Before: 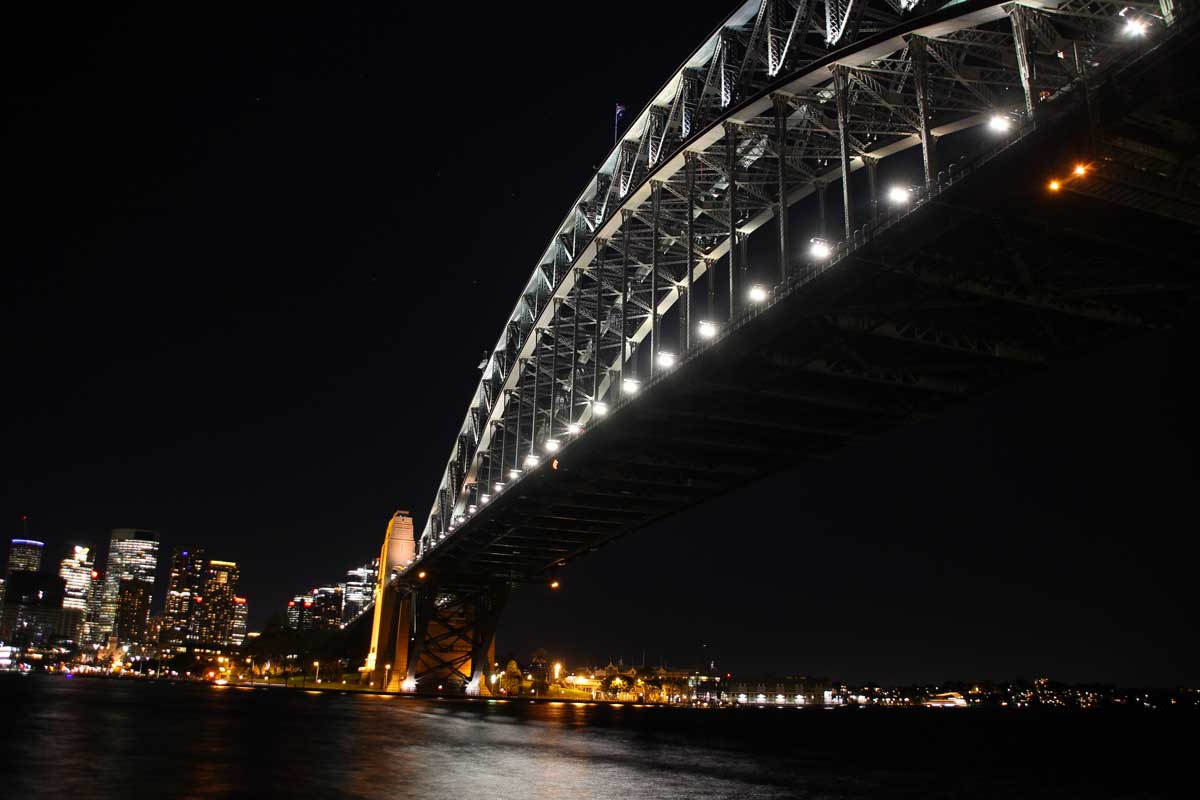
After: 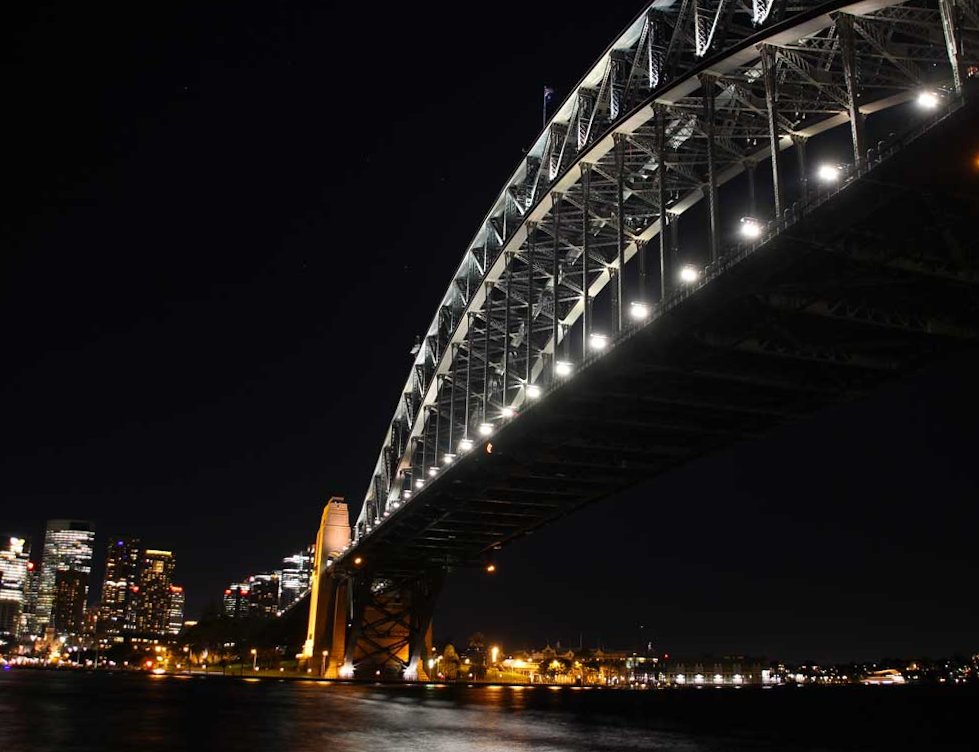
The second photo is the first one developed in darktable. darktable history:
crop and rotate: angle 0.952°, left 4.506%, top 0.981%, right 11.877%, bottom 2.653%
